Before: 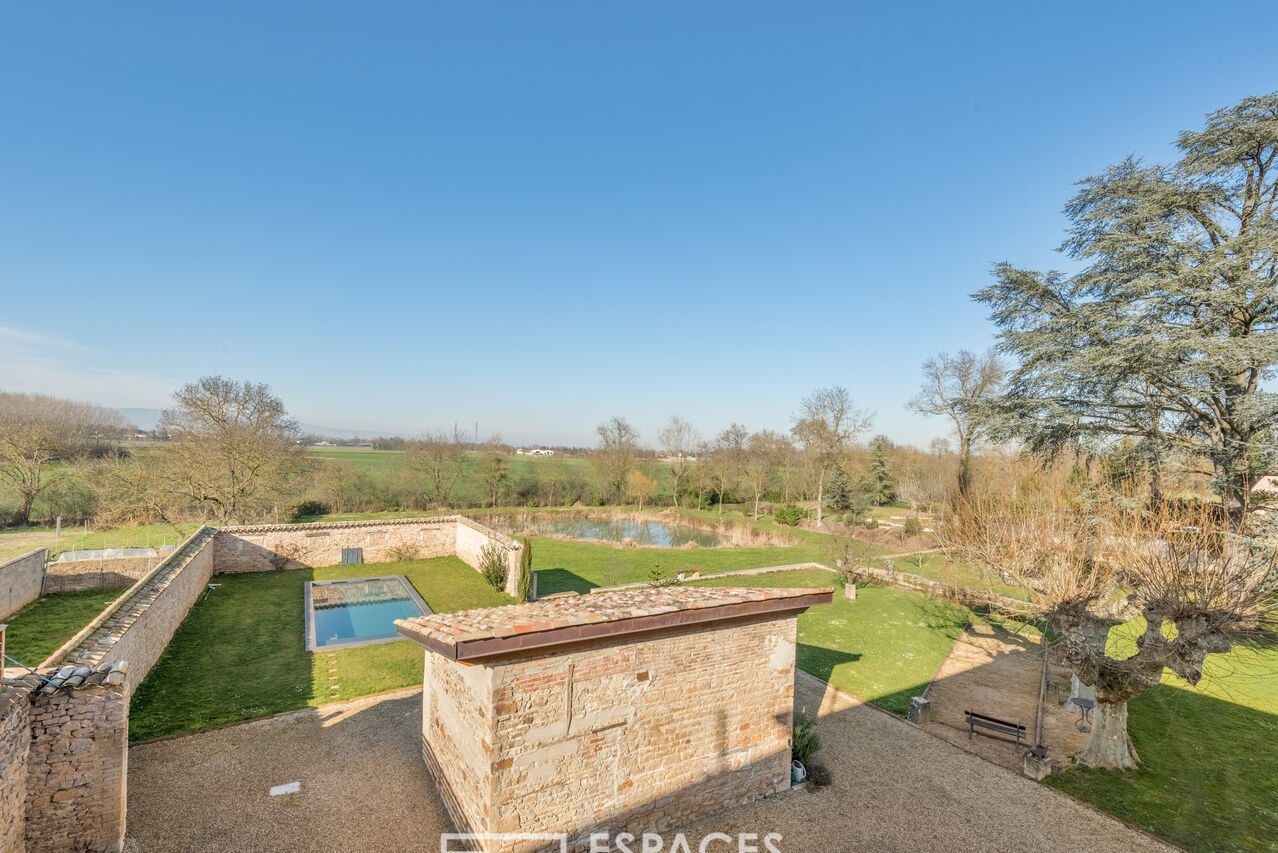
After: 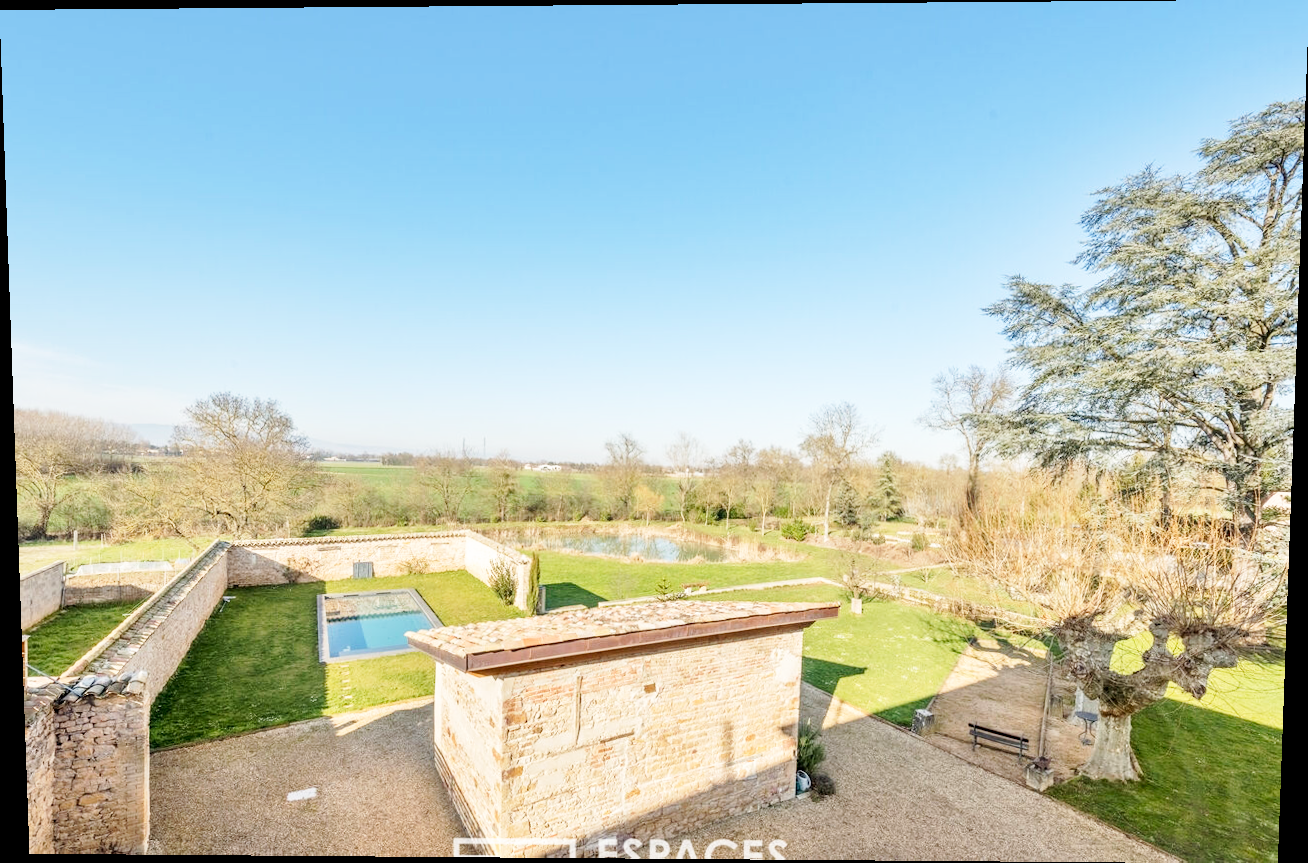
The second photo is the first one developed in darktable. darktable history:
base curve: curves: ch0 [(0, 0) (0.005, 0.002) (0.15, 0.3) (0.4, 0.7) (0.75, 0.95) (1, 1)], preserve colors none
rotate and perspective: lens shift (vertical) 0.048, lens shift (horizontal) -0.024, automatic cropping off
